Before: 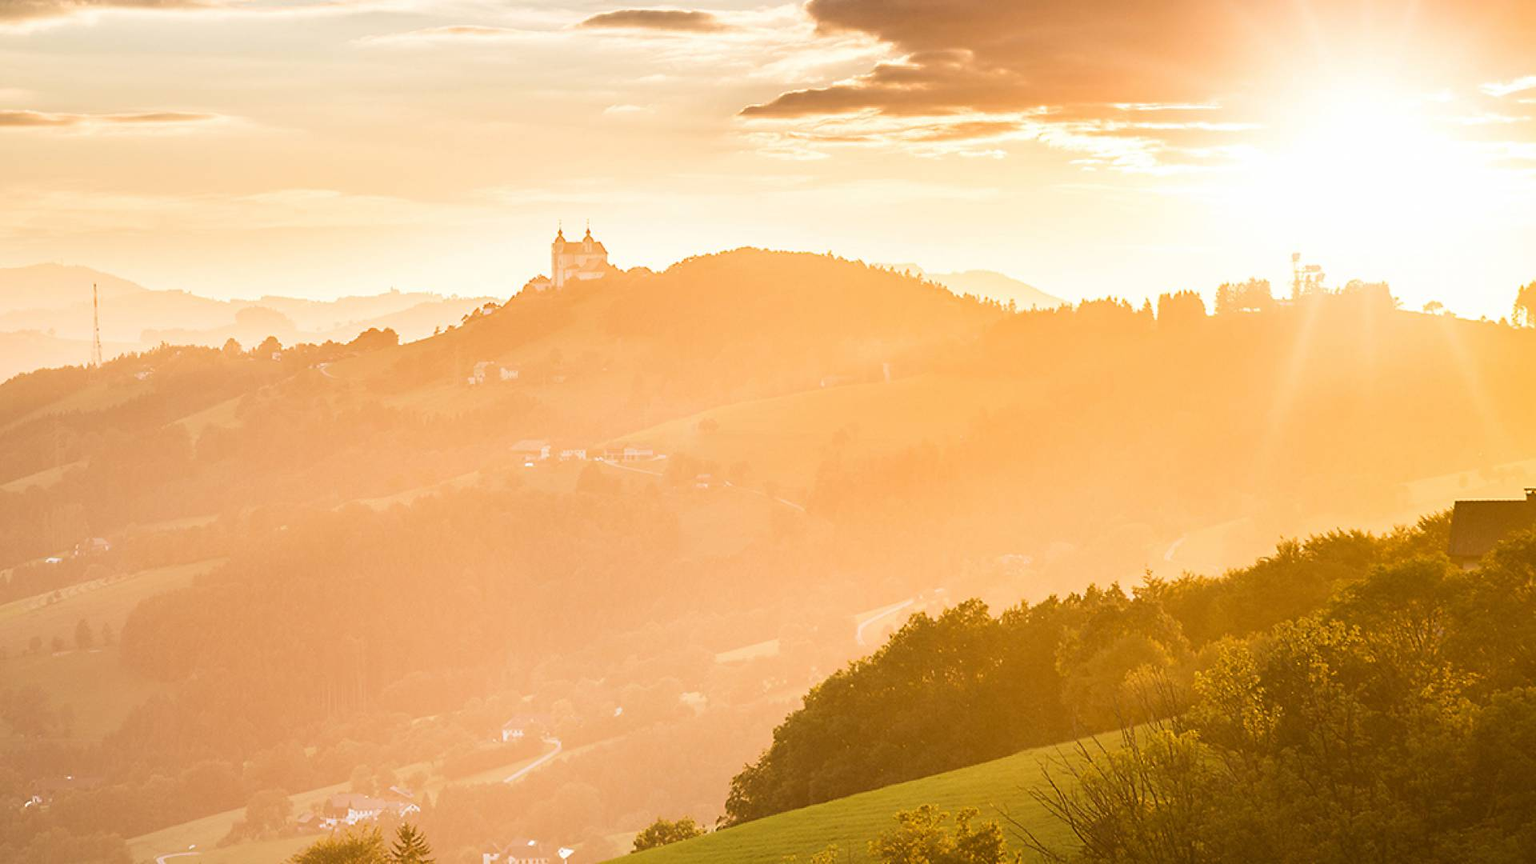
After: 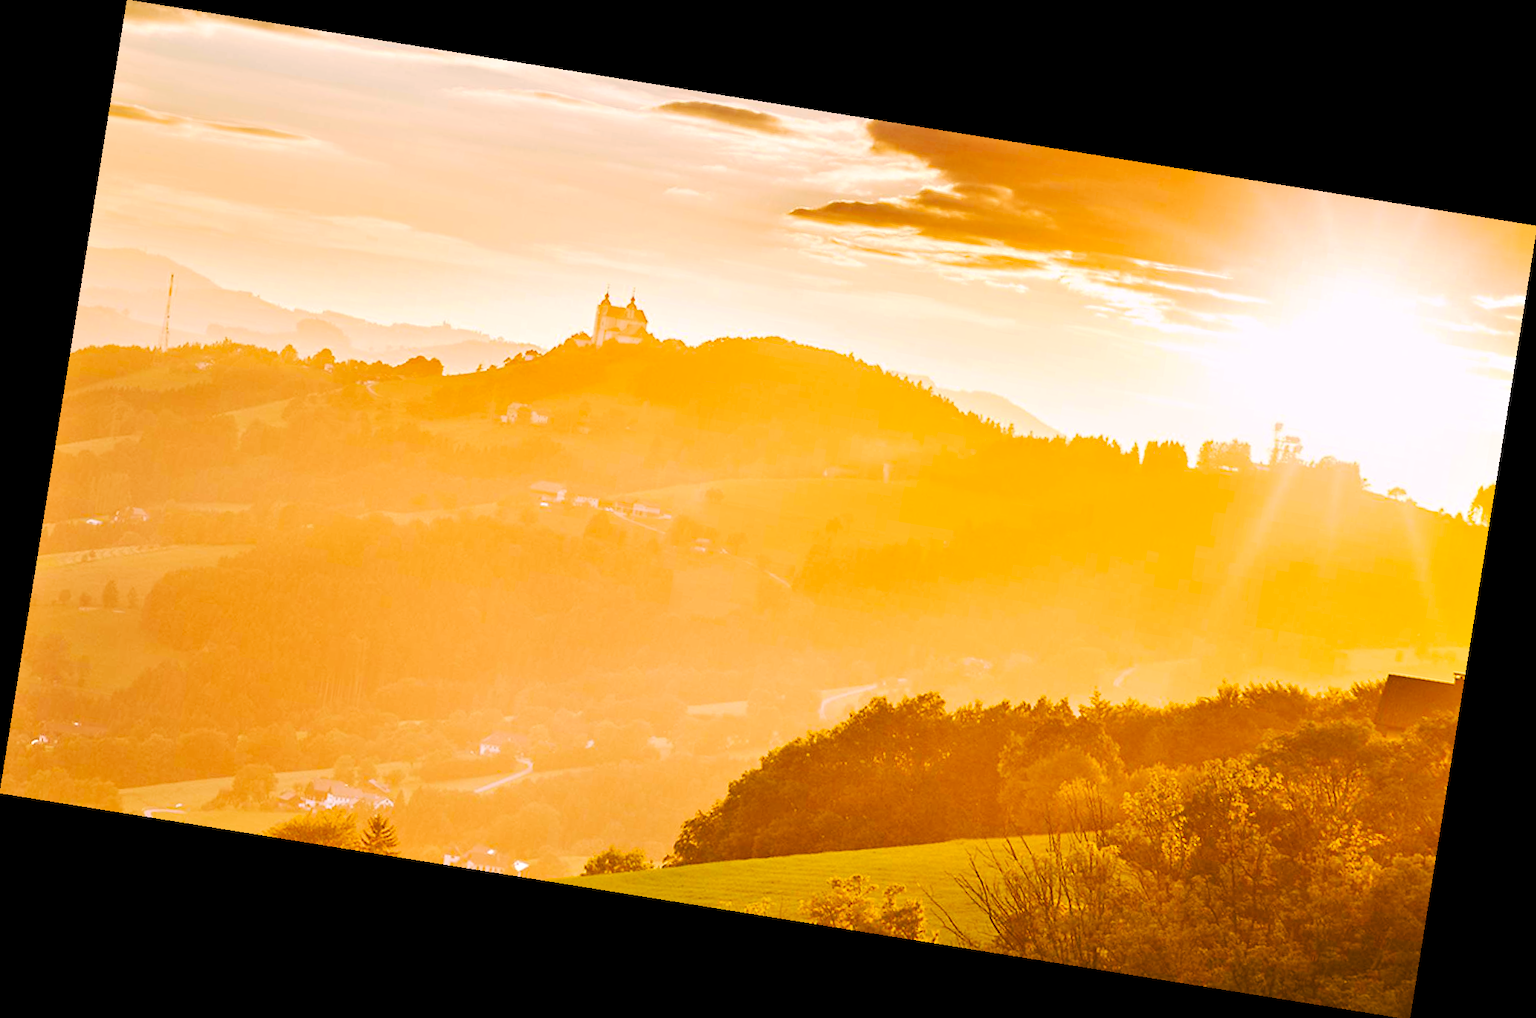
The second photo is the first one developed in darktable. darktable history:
tone equalizer: -7 EV 0.15 EV, -6 EV 0.6 EV, -5 EV 1.15 EV, -4 EV 1.33 EV, -3 EV 1.15 EV, -2 EV 0.6 EV, -1 EV 0.15 EV, mask exposure compensation -0.5 EV
tone curve: curves: ch0 [(0, 0) (0.003, 0.003) (0.011, 0.009) (0.025, 0.018) (0.044, 0.028) (0.069, 0.038) (0.1, 0.049) (0.136, 0.062) (0.177, 0.089) (0.224, 0.123) (0.277, 0.165) (0.335, 0.223) (0.399, 0.293) (0.468, 0.385) (0.543, 0.497) (0.623, 0.613) (0.709, 0.716) (0.801, 0.802) (0.898, 0.887) (1, 1)], preserve colors none
color balance rgb: shadows lift › chroma 2%, shadows lift › hue 217.2°, power › chroma 0.25%, power › hue 60°, highlights gain › chroma 1.5%, highlights gain › hue 309.6°, global offset › luminance -0.25%, perceptual saturation grading › global saturation 15%, global vibrance 15%
rotate and perspective: rotation 9.12°, automatic cropping off
